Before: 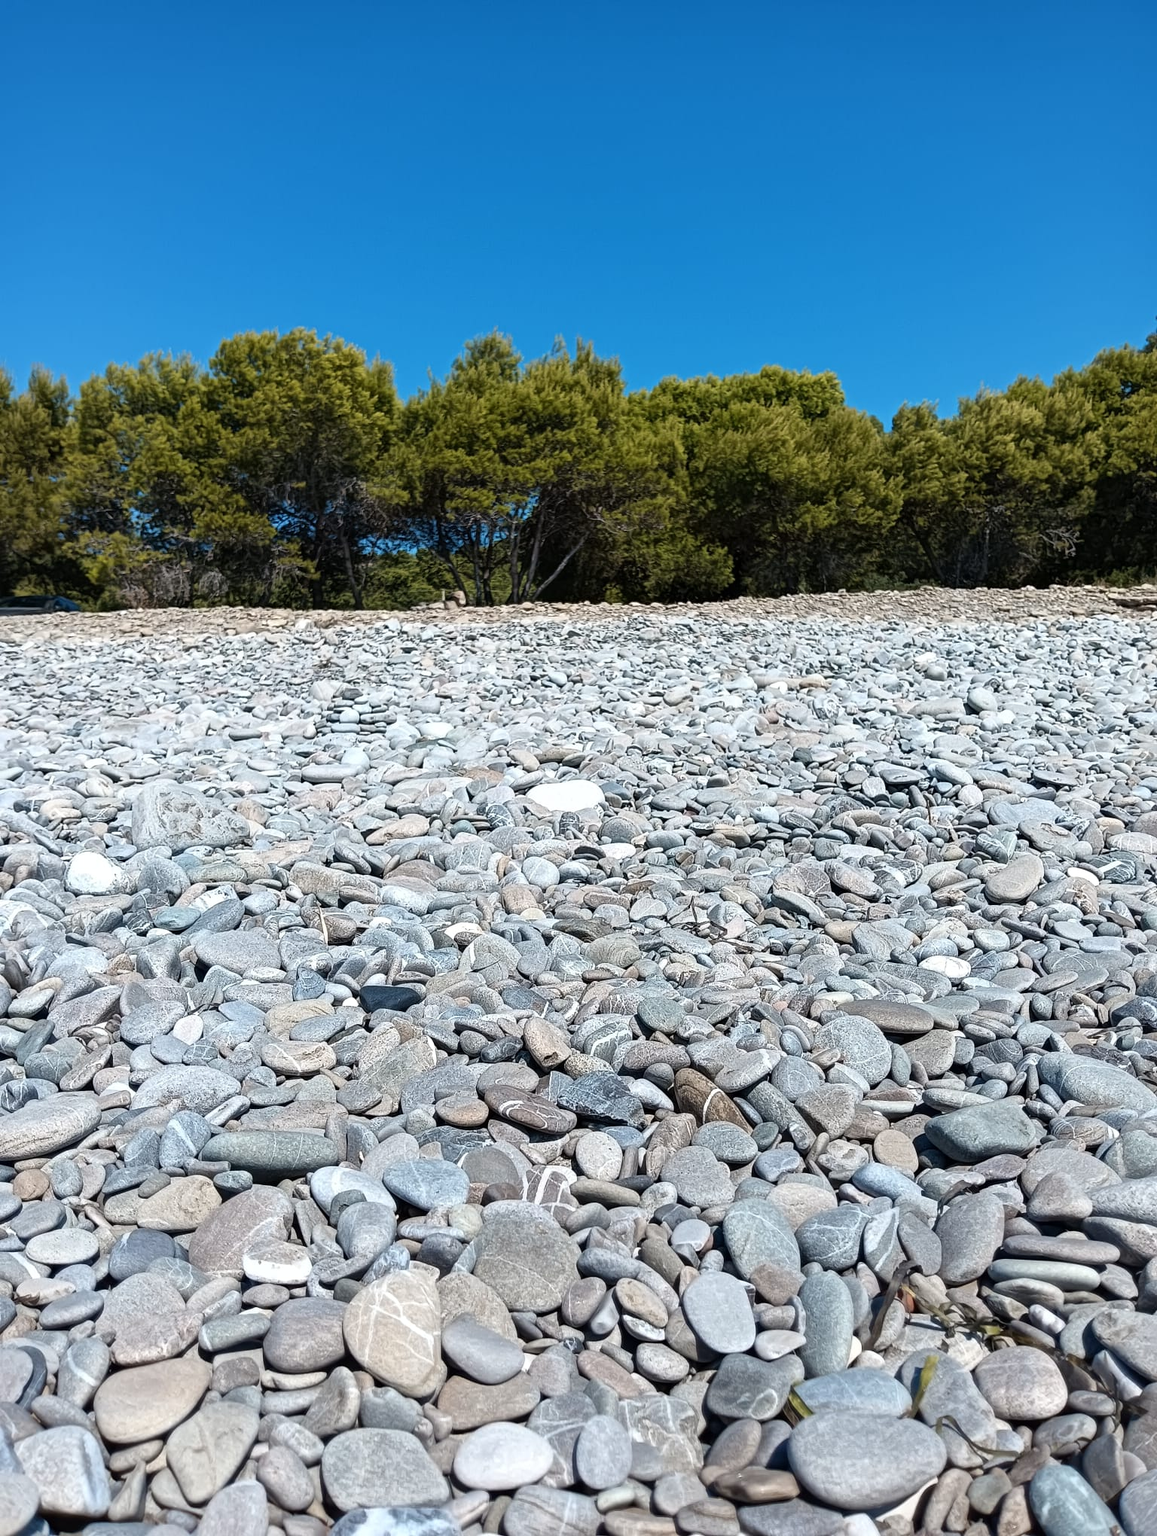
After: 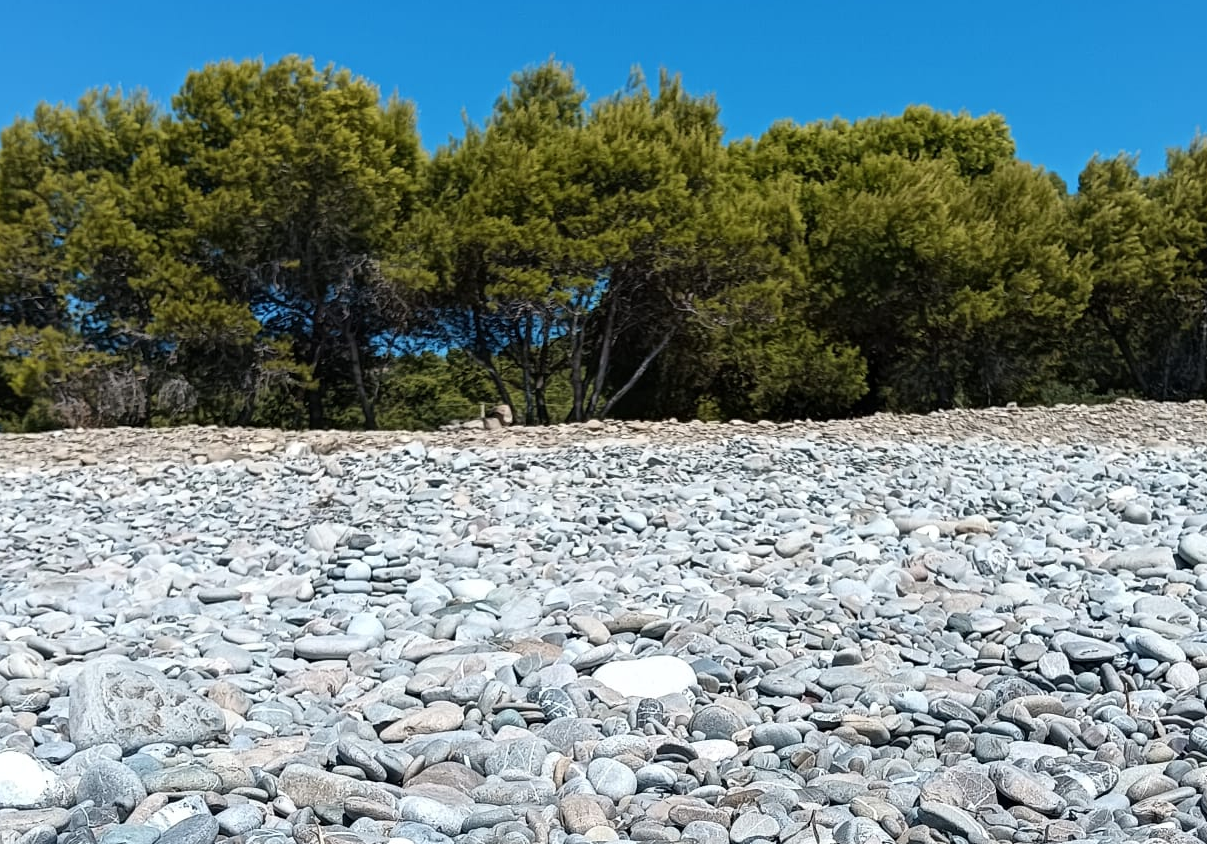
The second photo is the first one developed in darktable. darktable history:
crop: left 6.901%, top 18.66%, right 14.454%, bottom 39.94%
